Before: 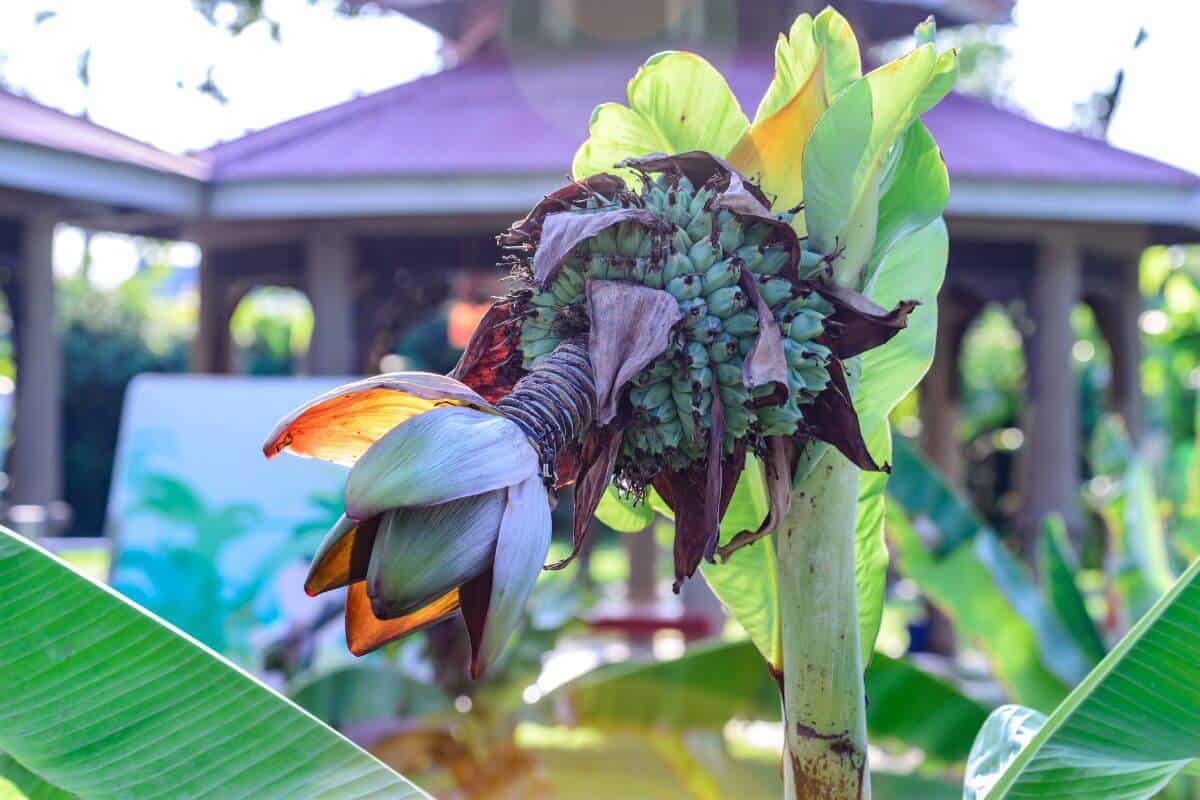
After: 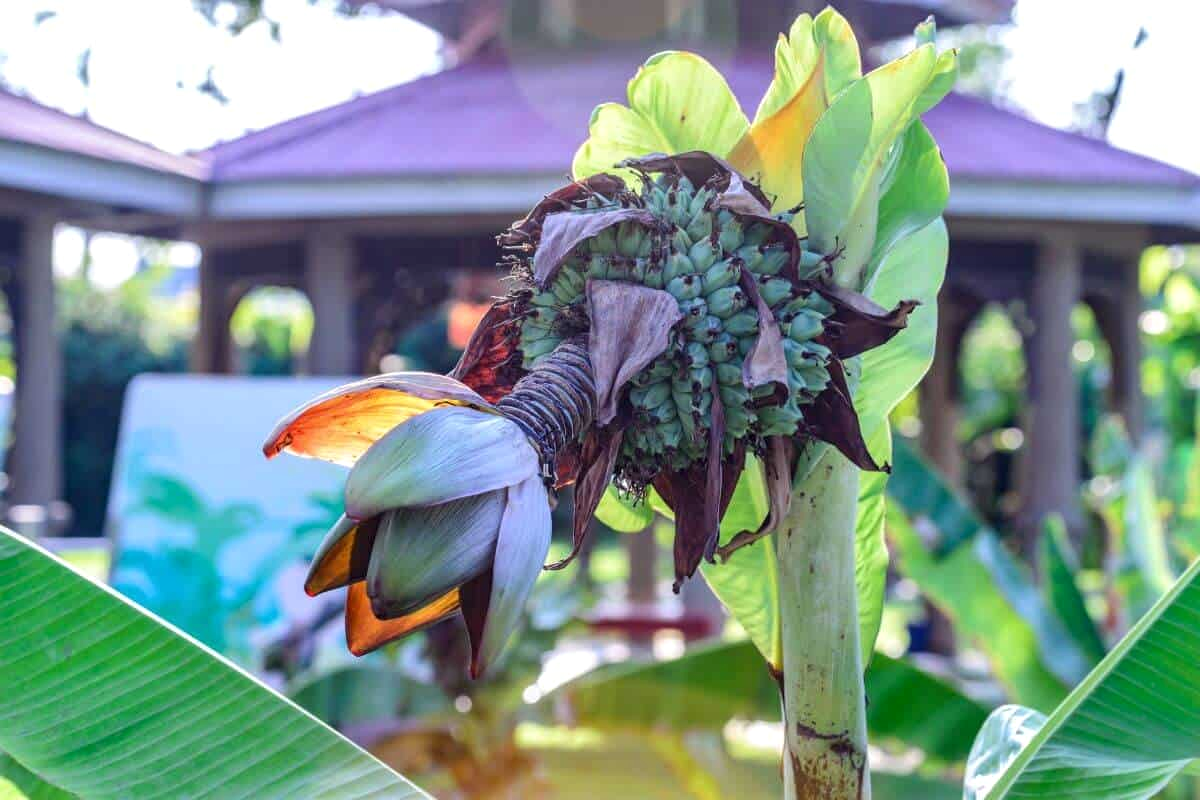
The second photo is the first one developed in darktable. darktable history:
local contrast: highlights 100%, shadows 100%, detail 119%, midtone range 0.2
tone equalizer: on, module defaults
